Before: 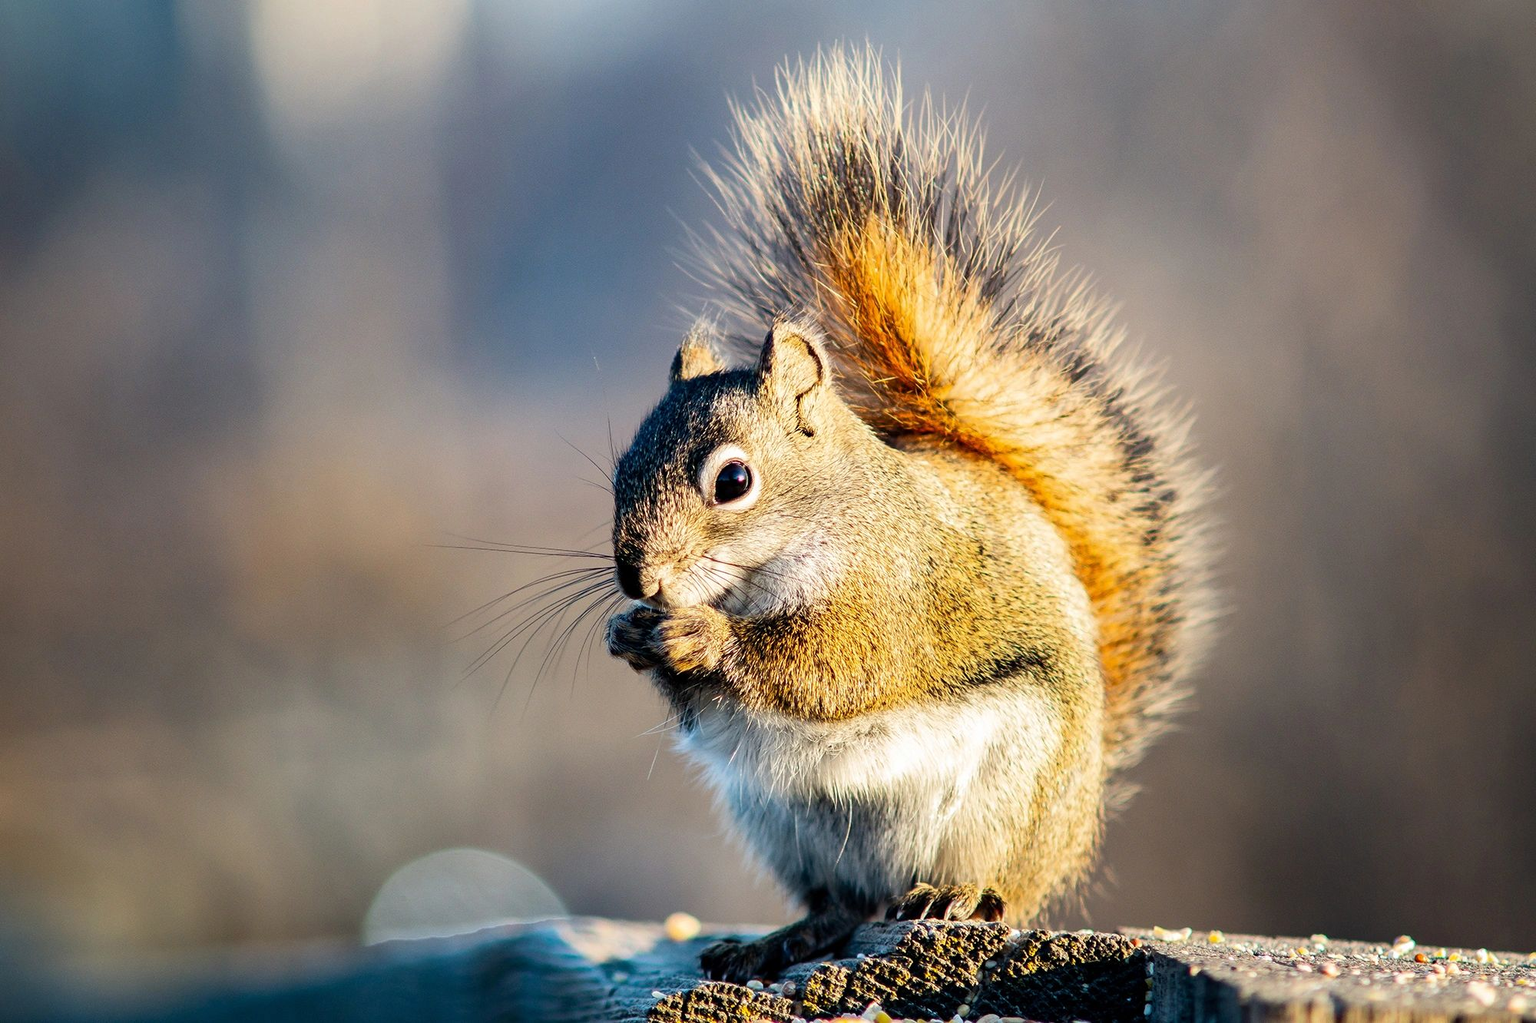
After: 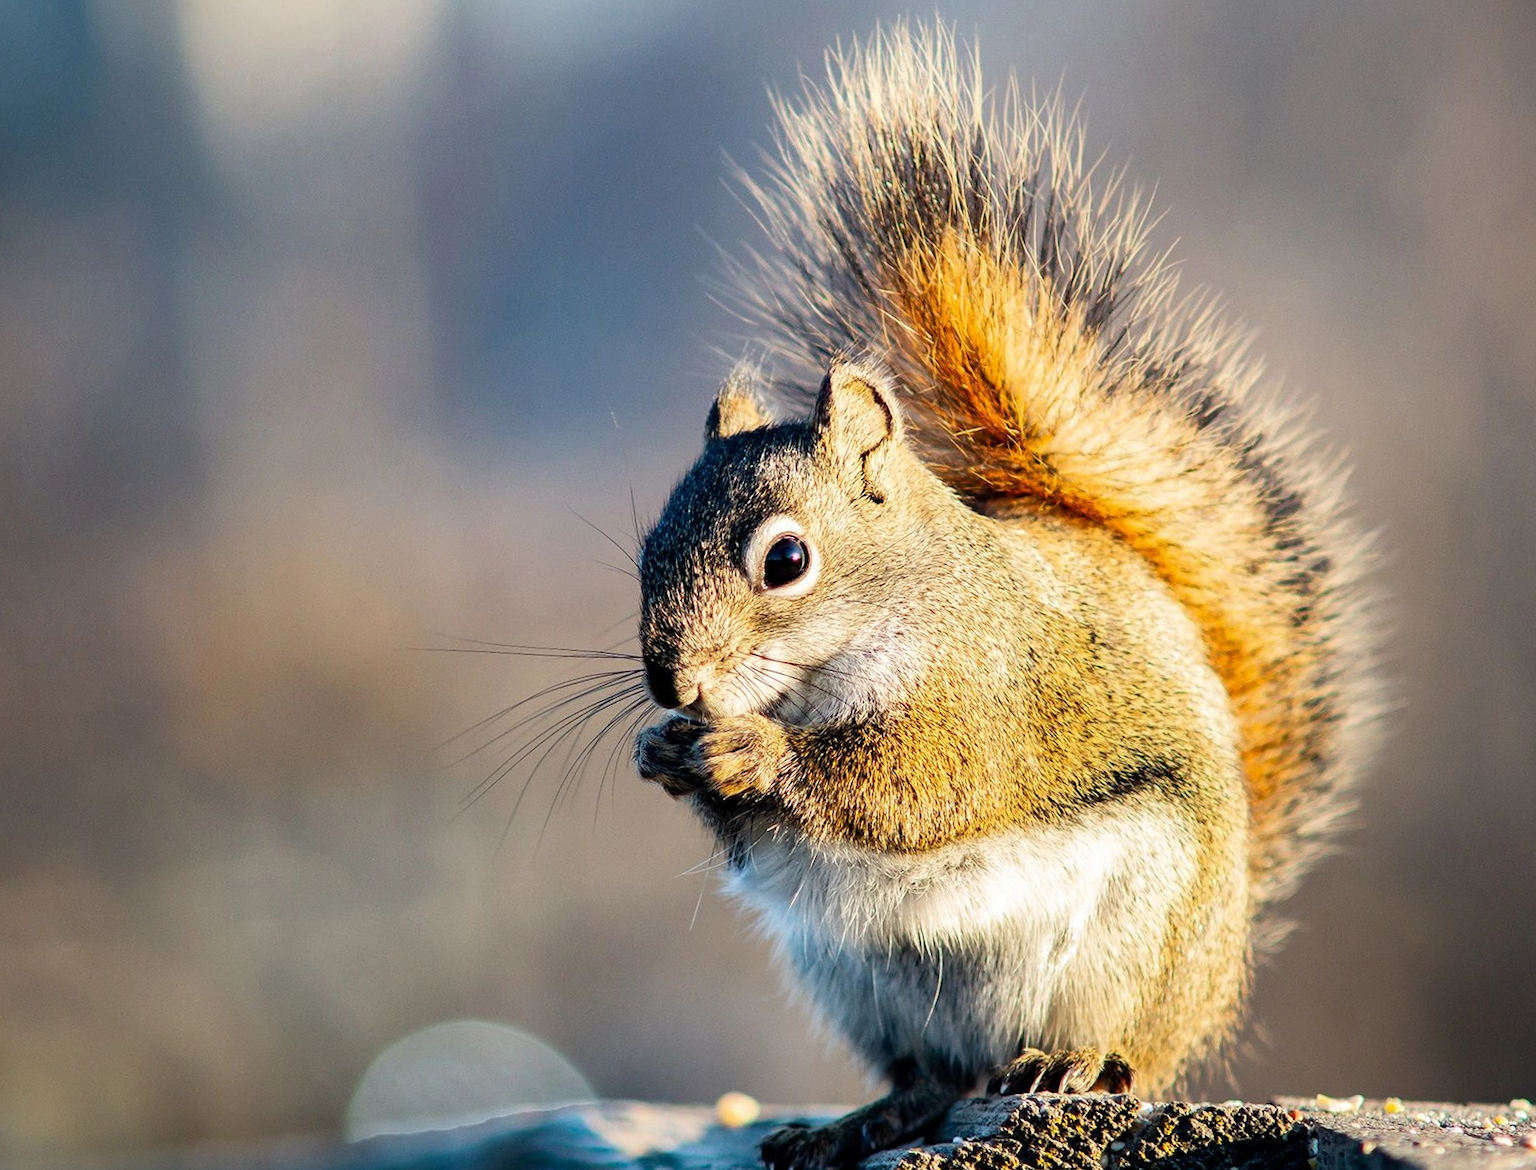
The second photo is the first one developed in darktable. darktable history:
crop and rotate: angle 1.44°, left 4.423%, top 0.835%, right 11.157%, bottom 2.522%
